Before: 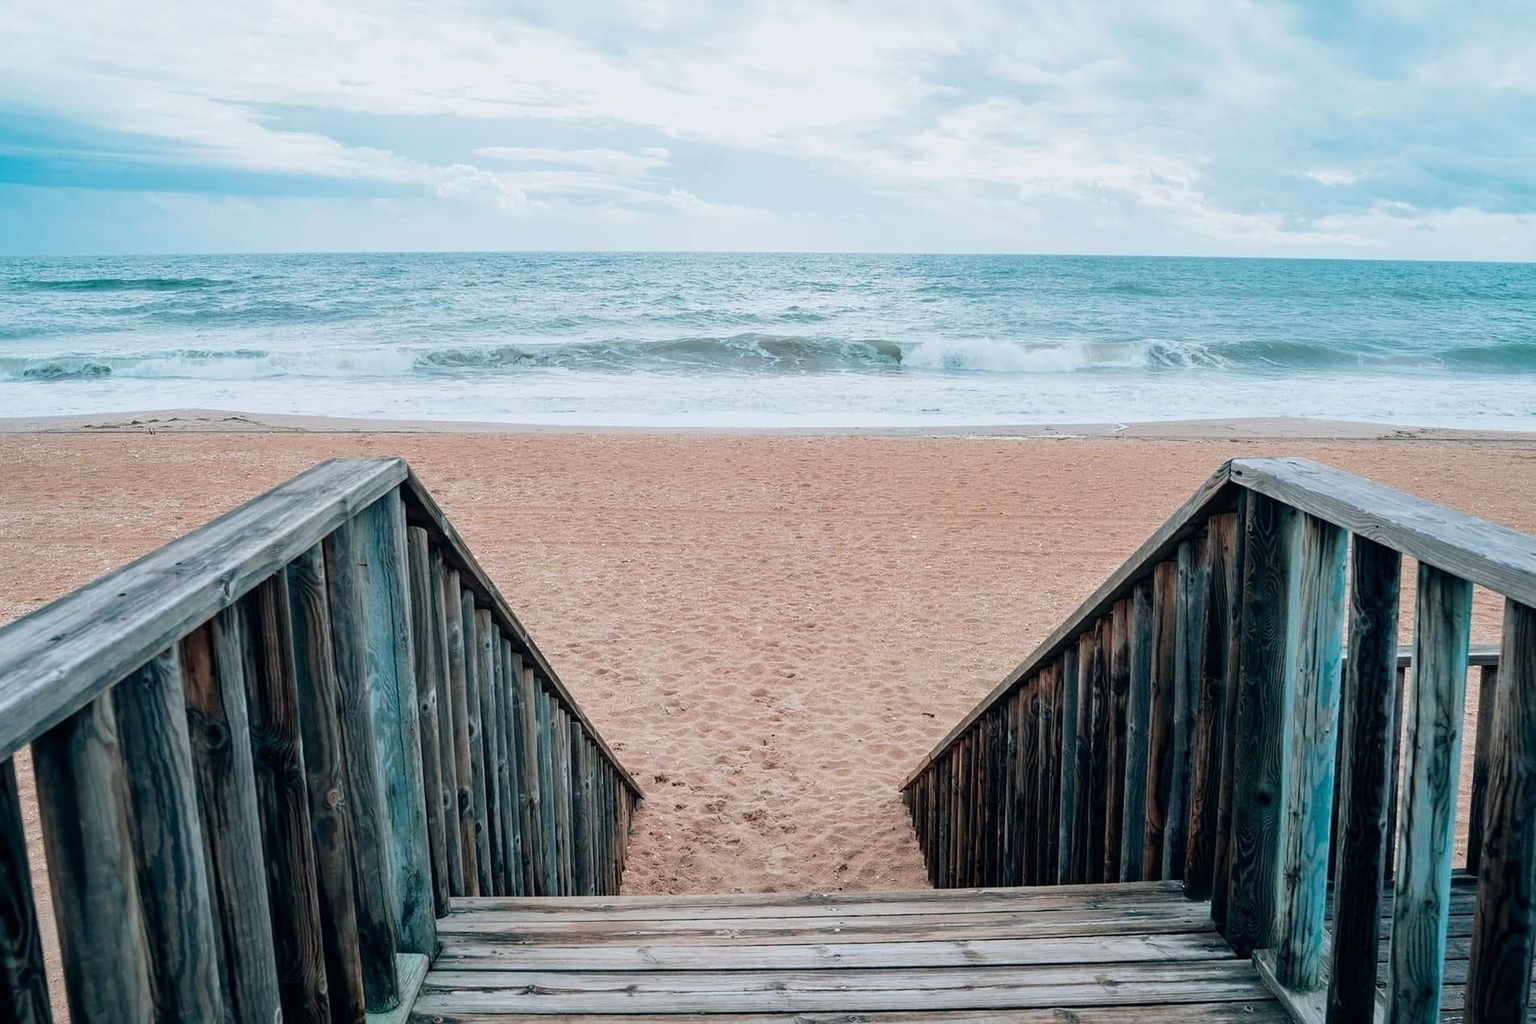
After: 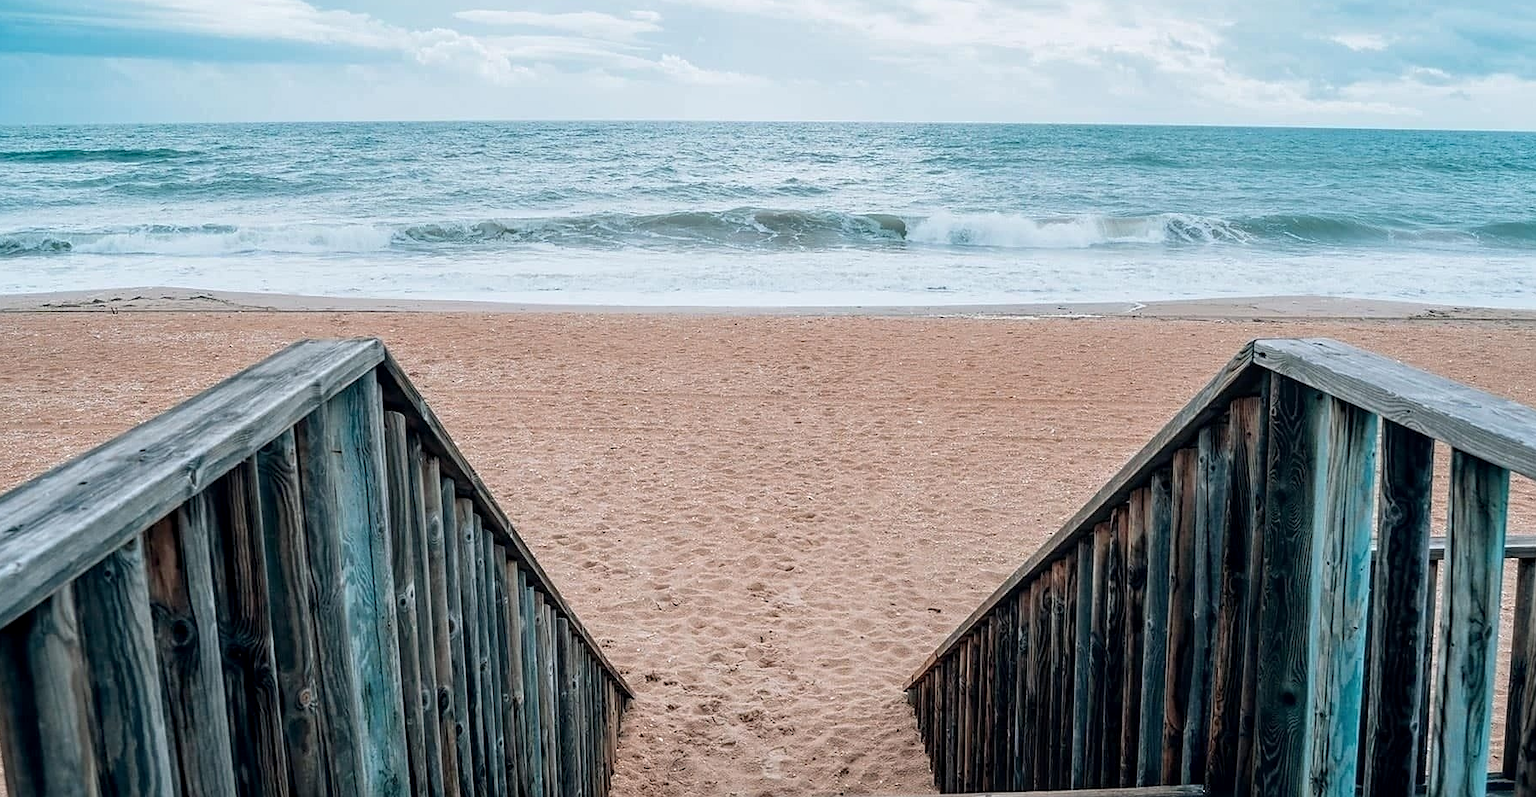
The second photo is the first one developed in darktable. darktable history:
crop and rotate: left 2.931%, top 13.49%, right 2.366%, bottom 12.731%
sharpen: radius 1.465, amount 0.407, threshold 1.337
local contrast: on, module defaults
